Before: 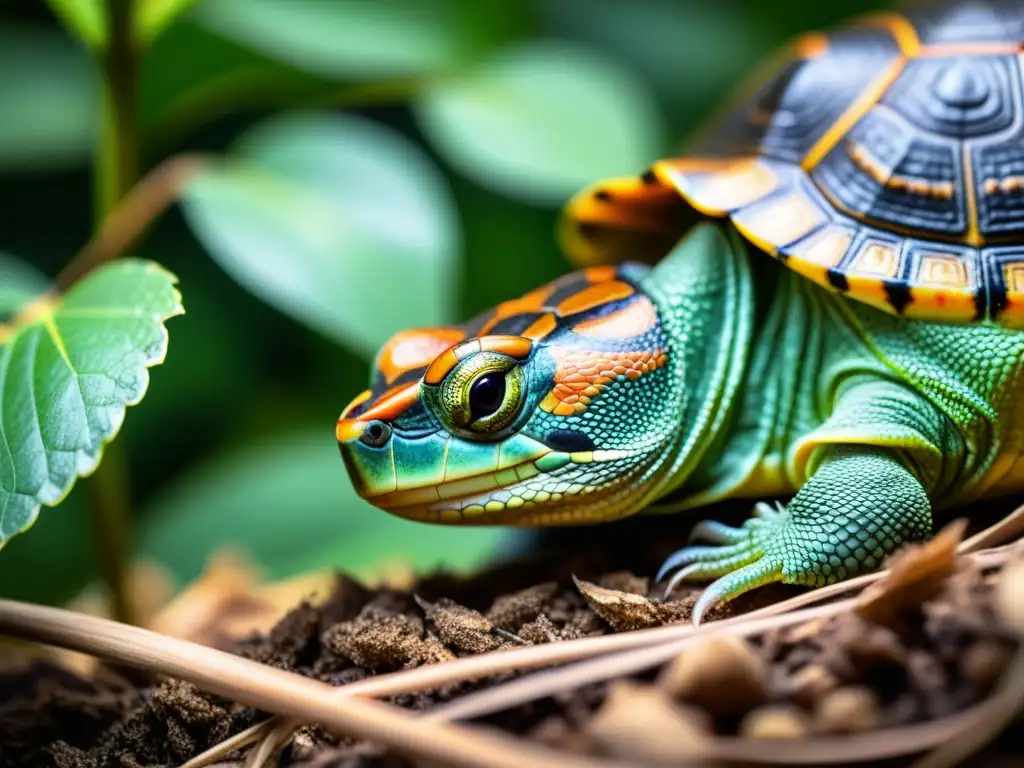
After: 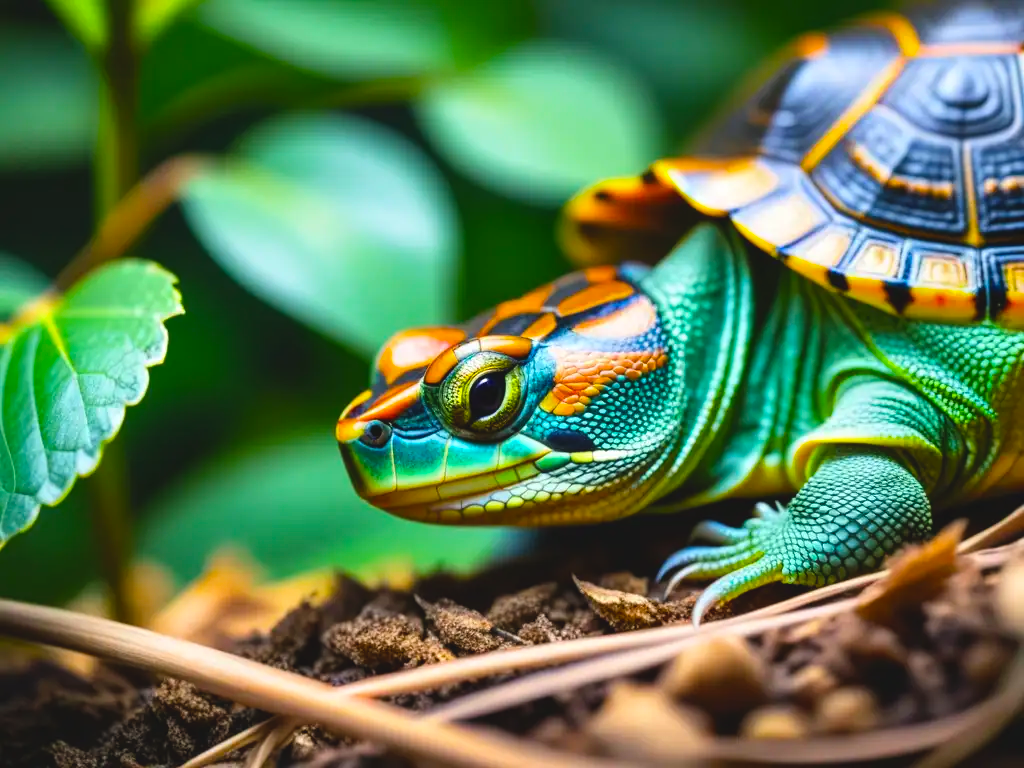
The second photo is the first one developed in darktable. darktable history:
color balance rgb: global offset › luminance 0.764%, linear chroma grading › global chroma 14.867%, perceptual saturation grading › global saturation 25.071%, global vibrance 0.735%
